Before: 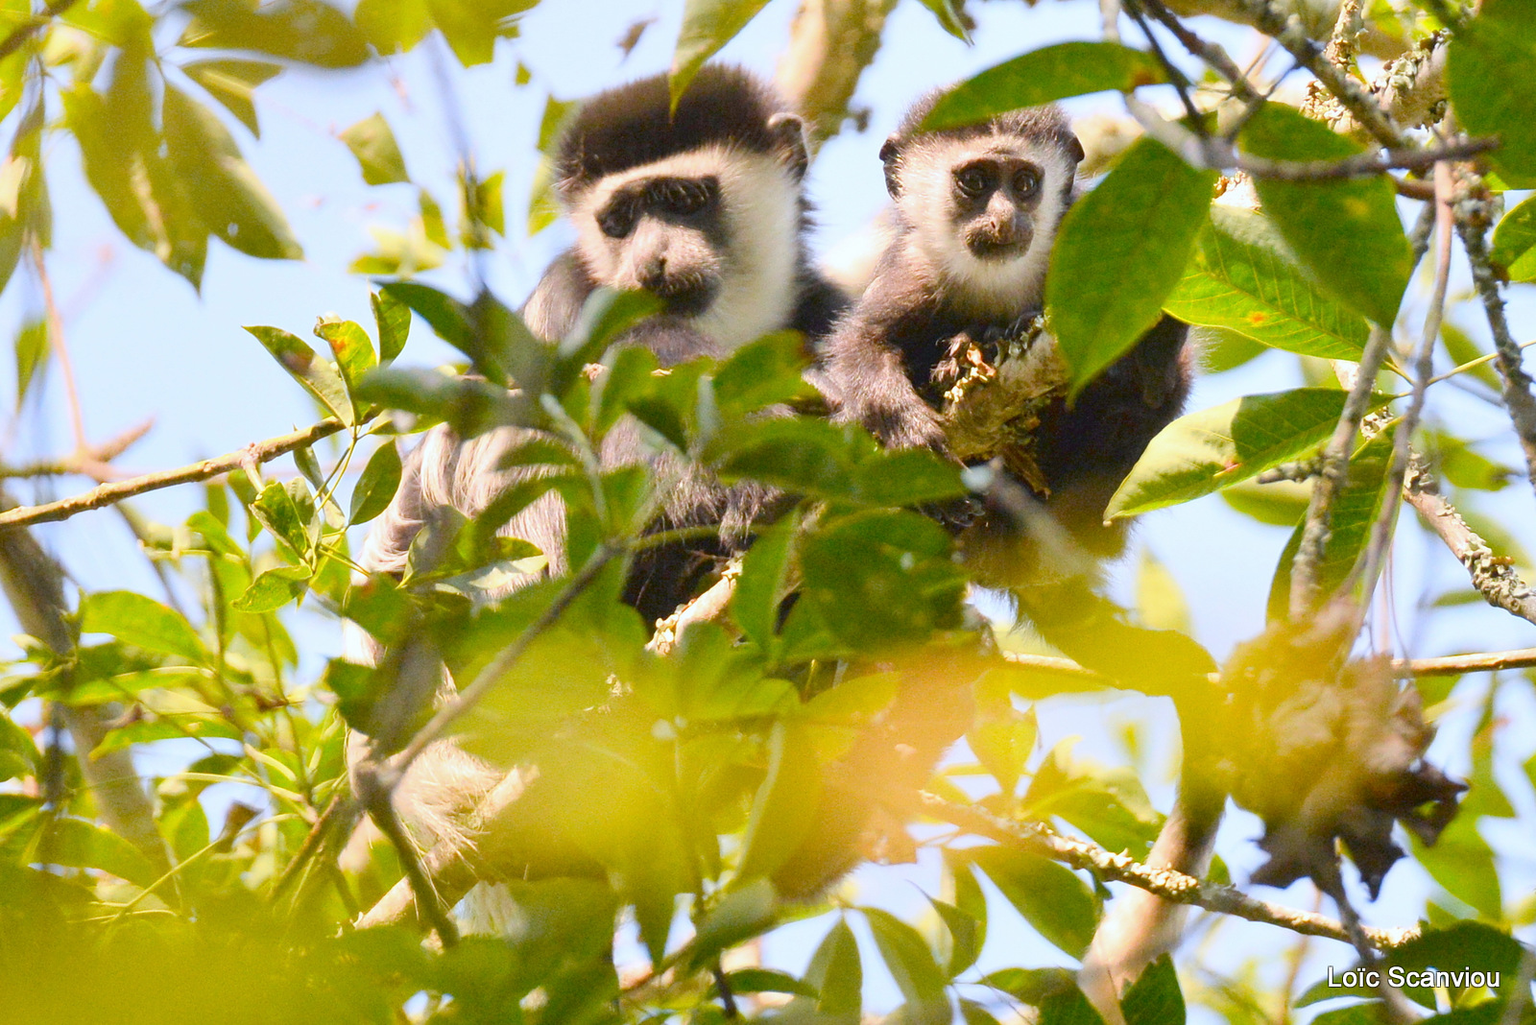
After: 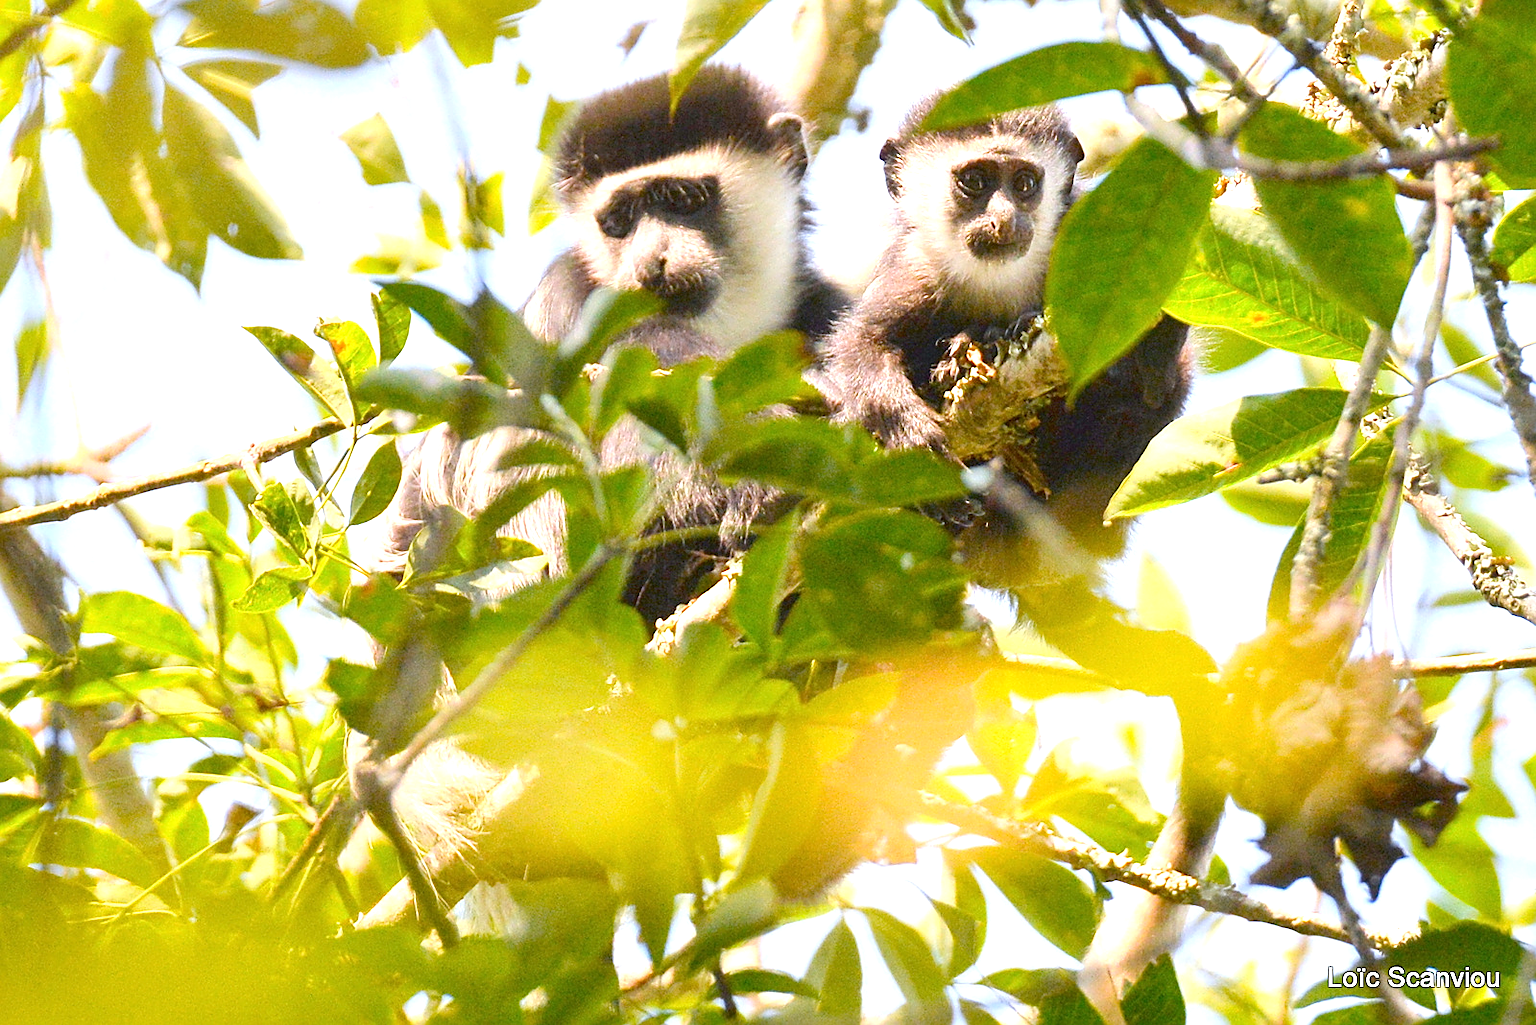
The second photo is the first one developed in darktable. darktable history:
exposure: exposure 0.605 EV, compensate highlight preservation false
sharpen: on, module defaults
